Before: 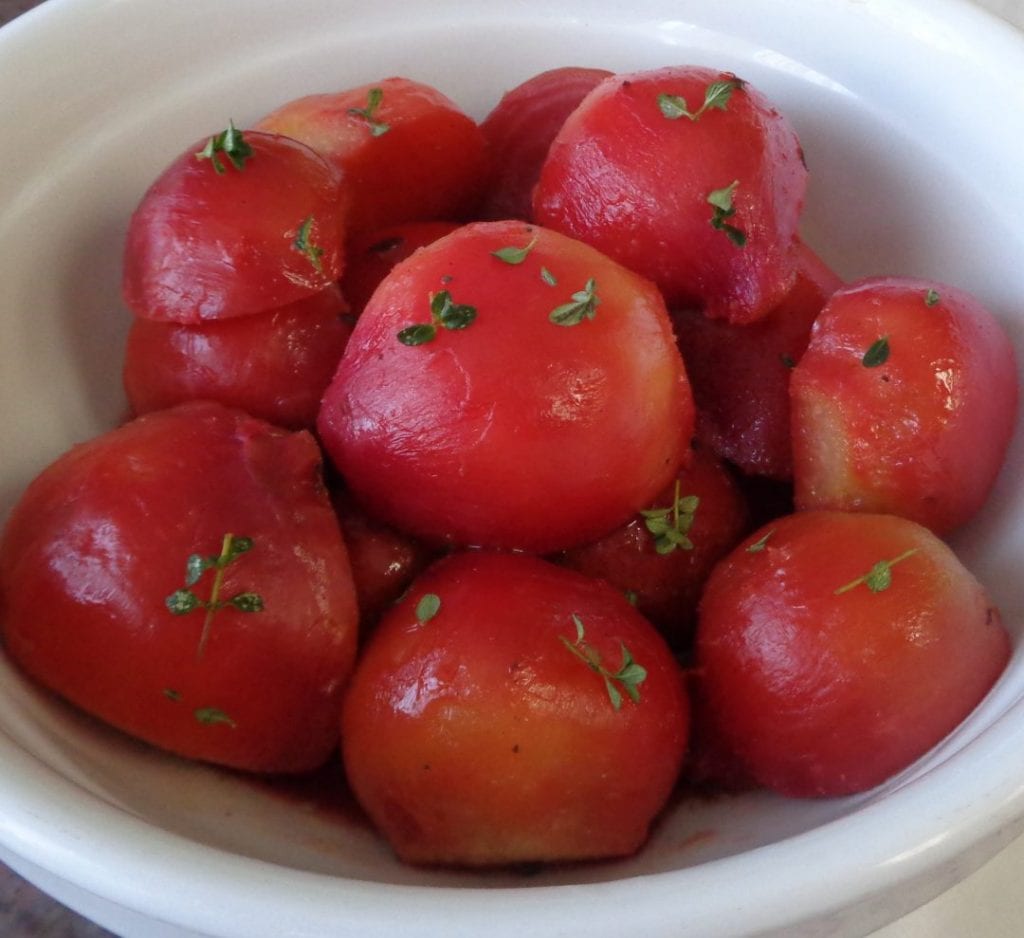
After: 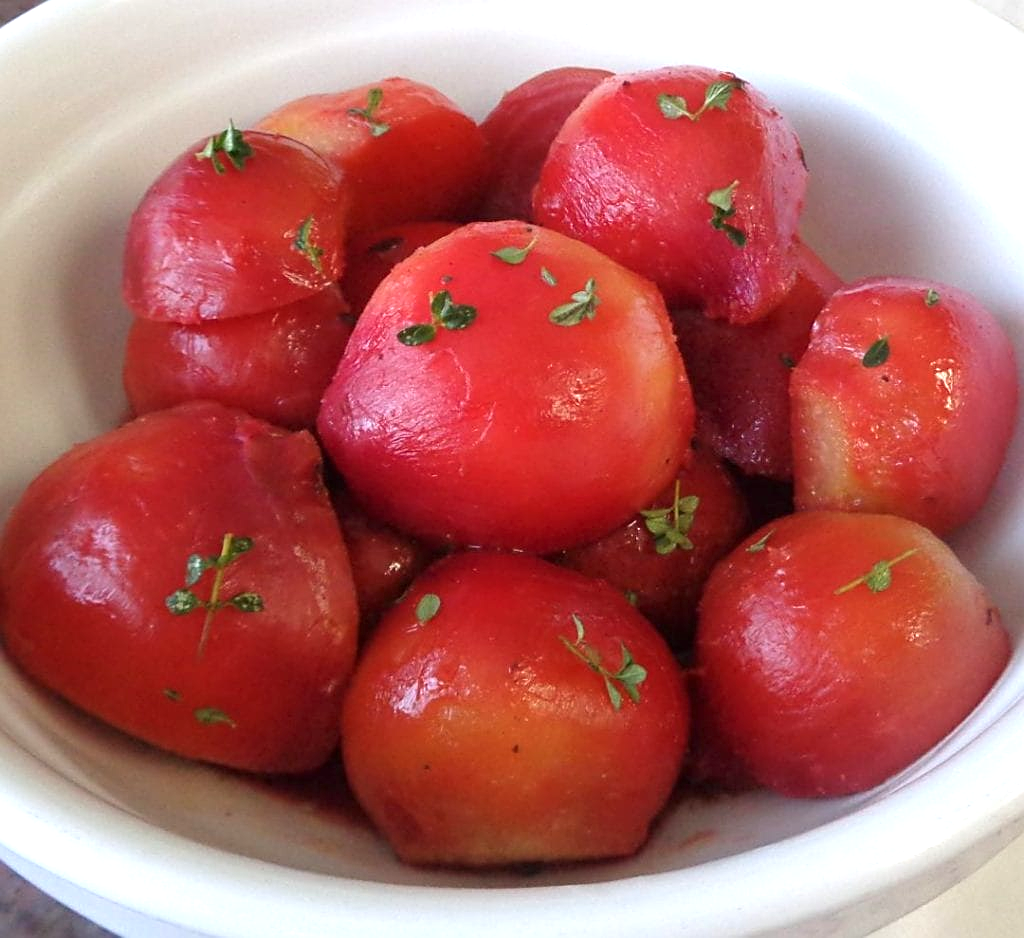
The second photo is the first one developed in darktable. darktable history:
sharpen: on, module defaults
exposure: black level correction 0, exposure 0.701 EV, compensate exposure bias true, compensate highlight preservation false
